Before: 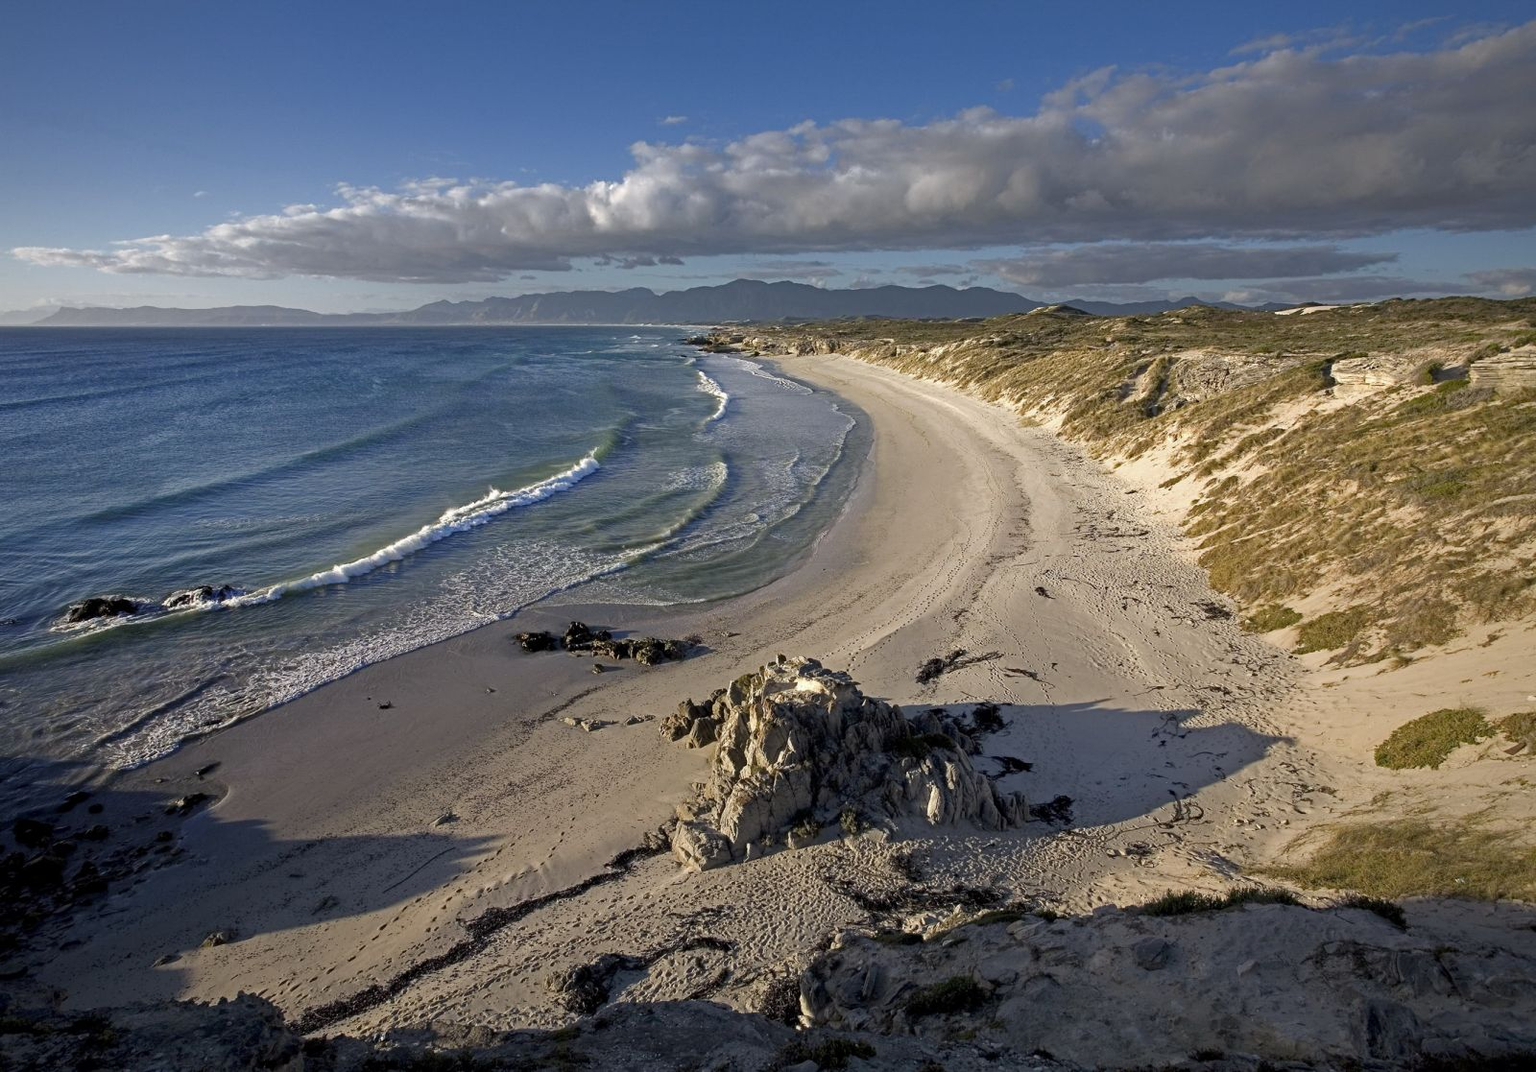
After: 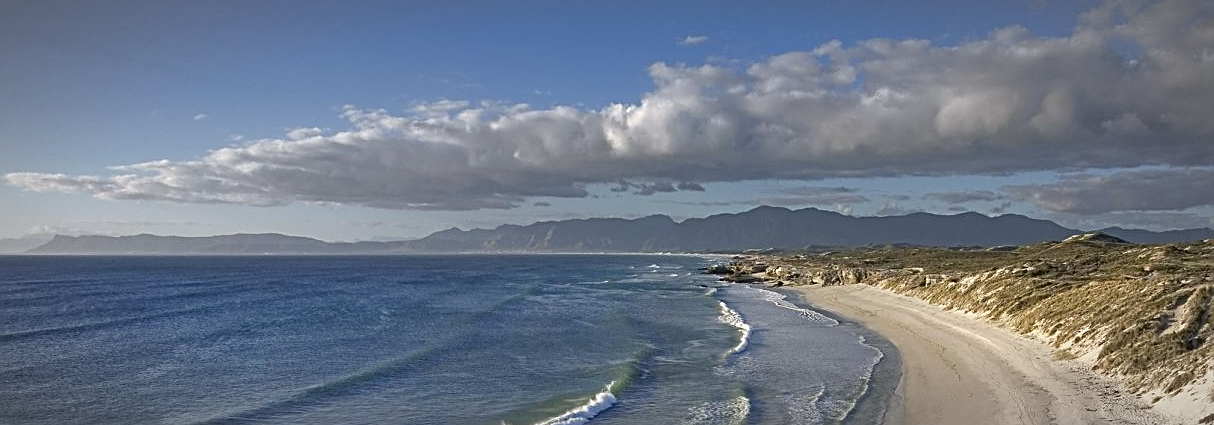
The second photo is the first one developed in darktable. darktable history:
vignetting: fall-off start 87.17%, brightness -0.266, automatic ratio true
sharpen: on, module defaults
shadows and highlights: shadows 49.08, highlights -42.15, soften with gaussian
crop: left 0.527%, top 7.626%, right 23.561%, bottom 54.304%
